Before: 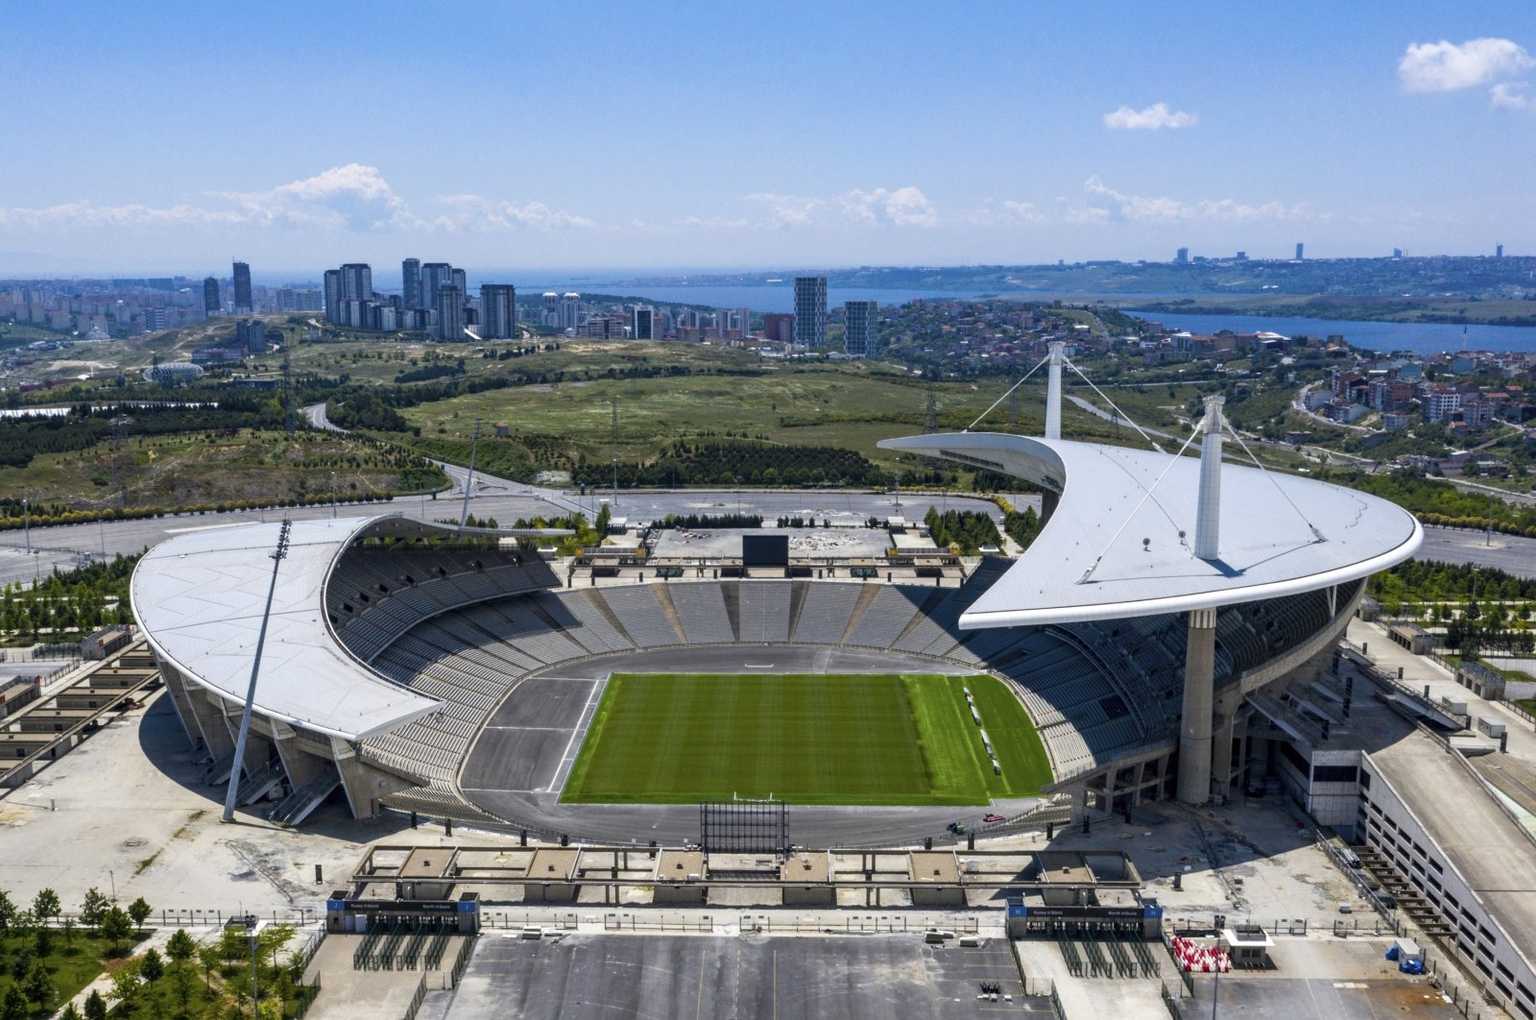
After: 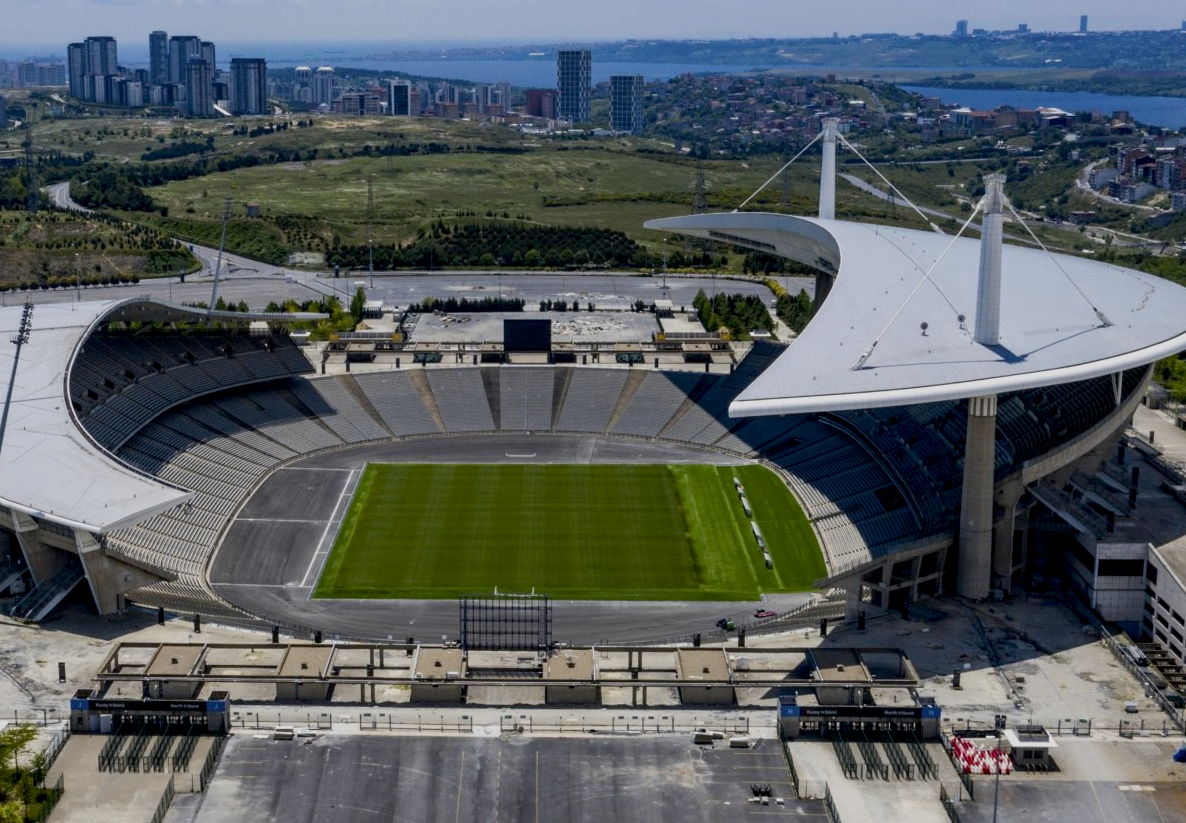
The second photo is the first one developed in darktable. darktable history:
exposure: black level correction 0.011, exposure -0.481 EV, compensate highlight preservation false
crop: left 16.878%, top 22.465%, right 8.983%
